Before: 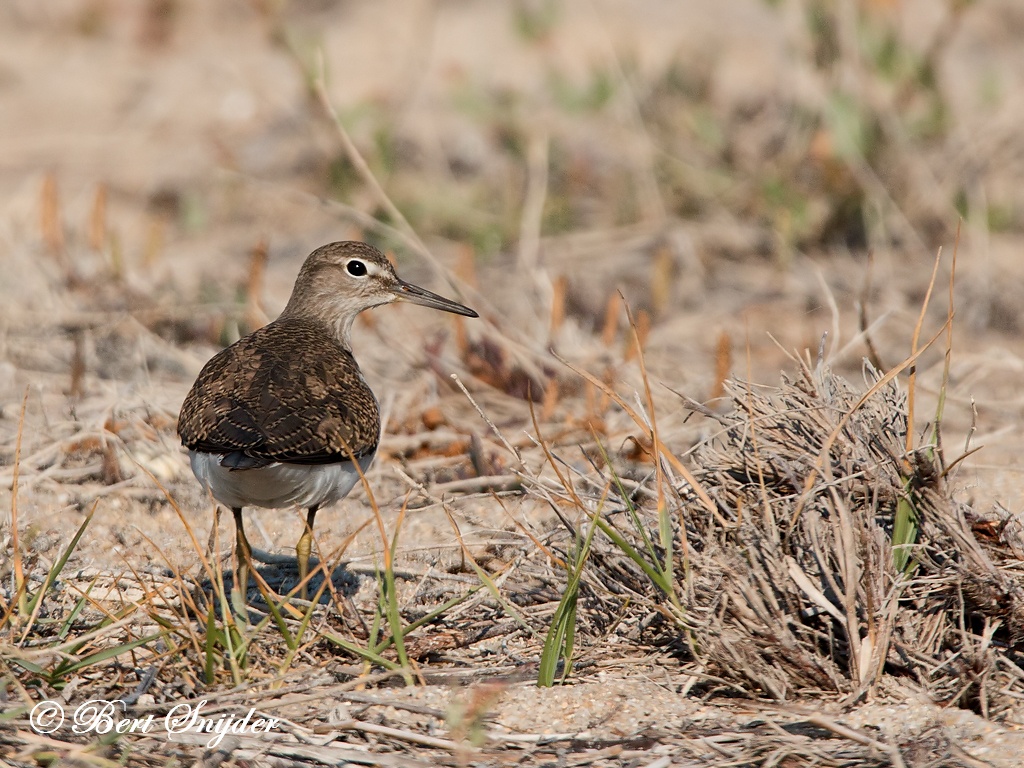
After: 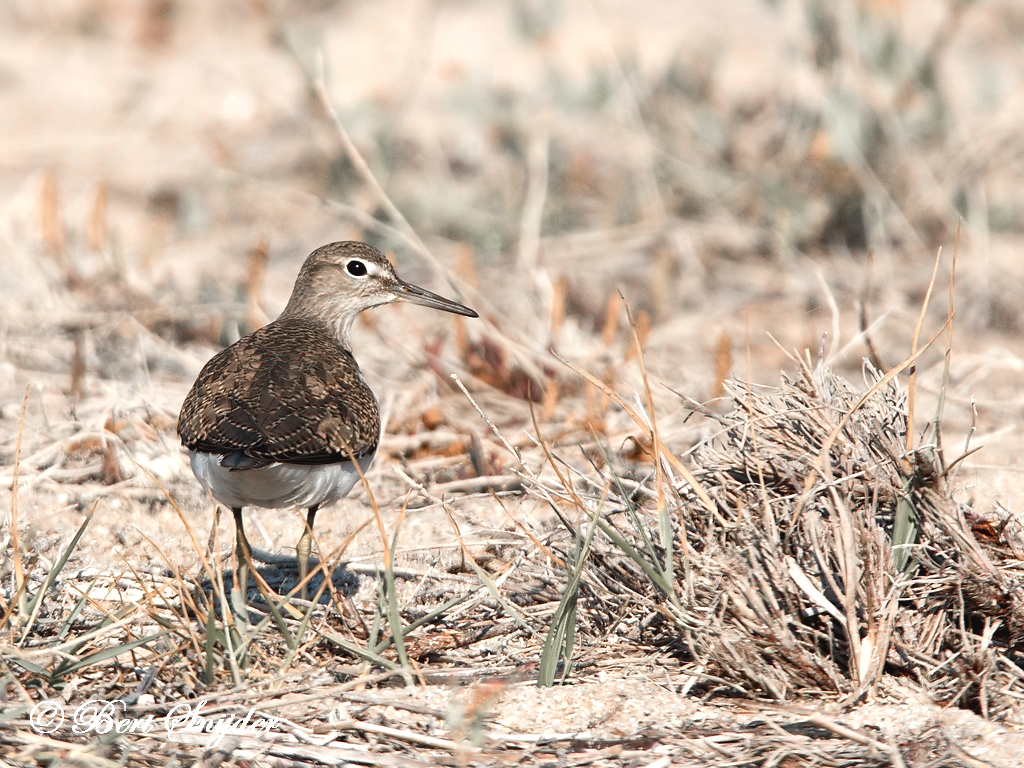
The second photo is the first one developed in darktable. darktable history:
color zones: curves: ch1 [(0, 0.708) (0.088, 0.648) (0.245, 0.187) (0.429, 0.326) (0.571, 0.498) (0.714, 0.5) (0.857, 0.5) (1, 0.708)]
exposure: black level correction -0.002, exposure 0.705 EV, compensate exposure bias true, compensate highlight preservation false
